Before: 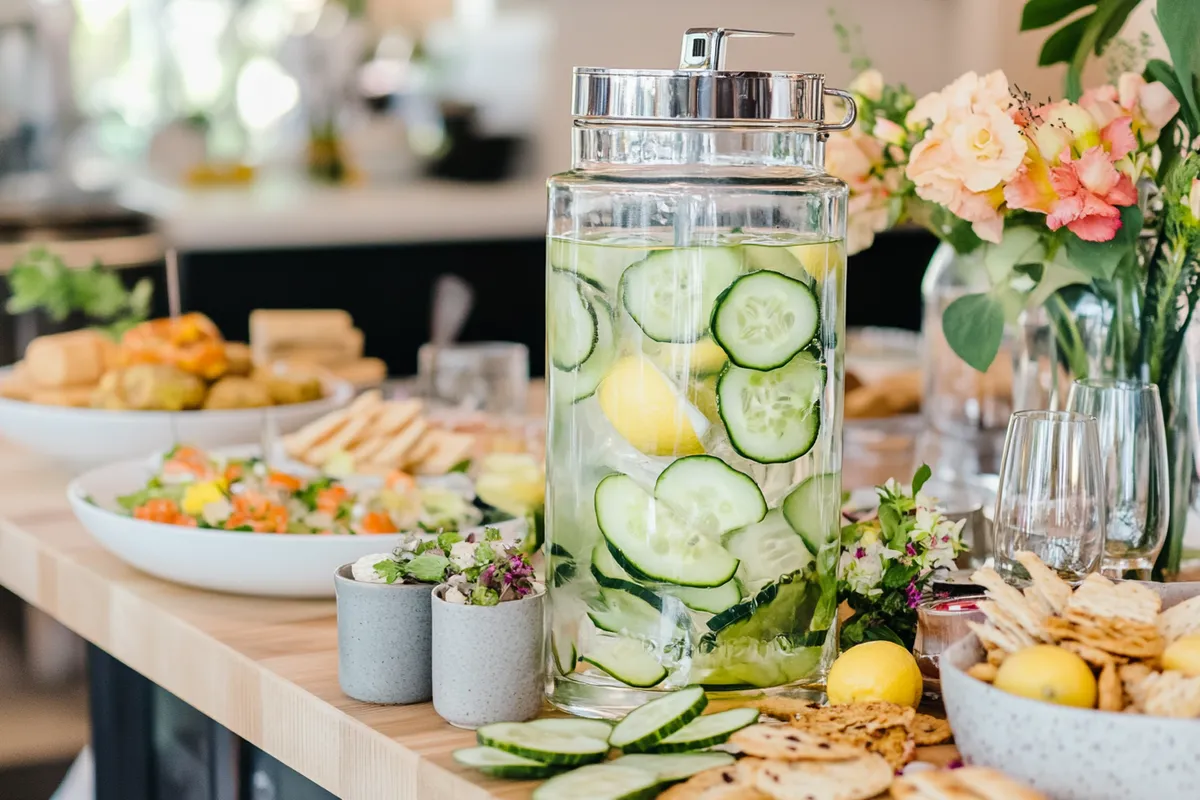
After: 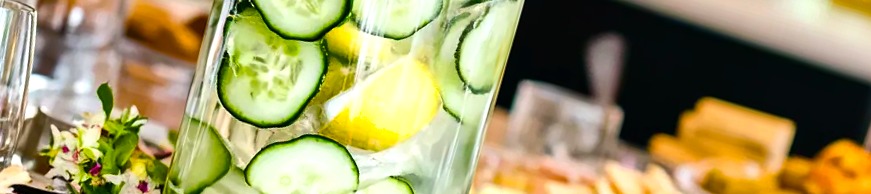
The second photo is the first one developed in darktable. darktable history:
shadows and highlights: soften with gaussian
crop and rotate: angle 16.12°, top 30.835%, bottom 35.653%
color balance rgb: linear chroma grading › global chroma 9%, perceptual saturation grading › global saturation 36%, perceptual saturation grading › shadows 35%, perceptual brilliance grading › global brilliance 15%, perceptual brilliance grading › shadows -35%, global vibrance 15%
